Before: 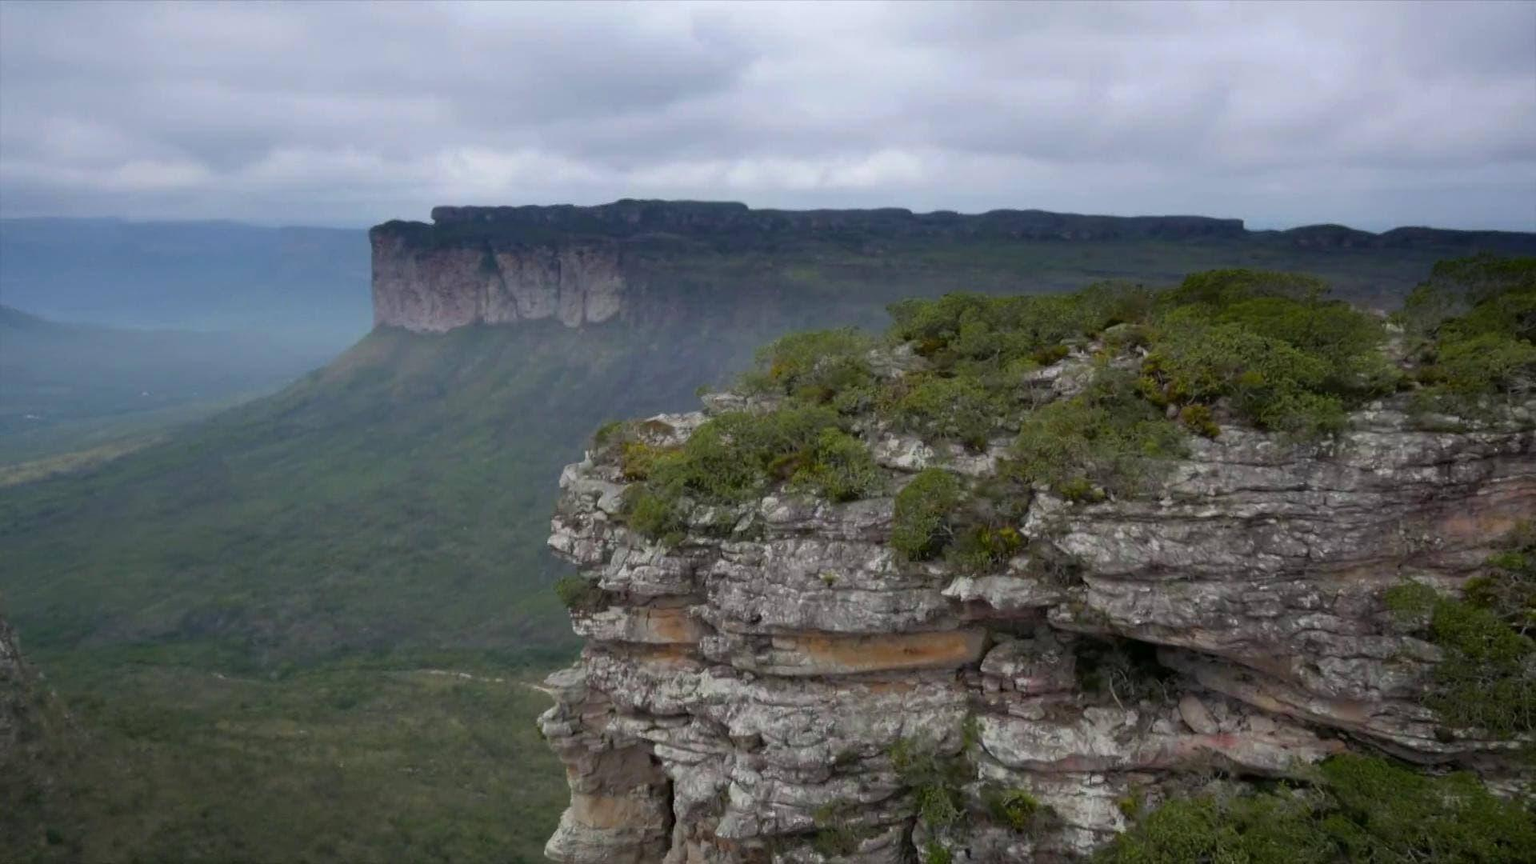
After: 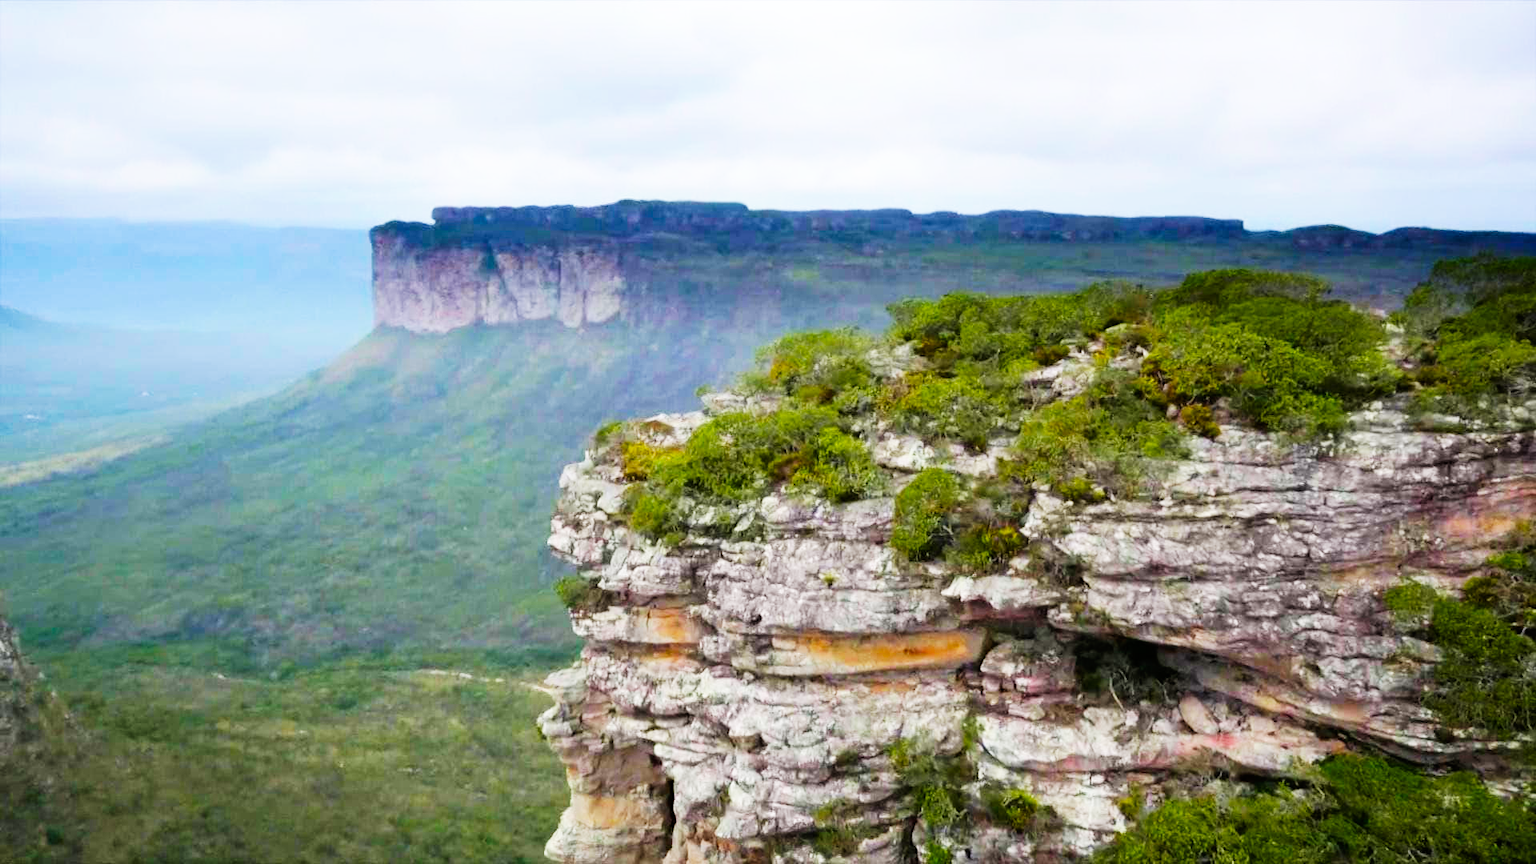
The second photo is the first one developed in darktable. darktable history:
base curve: curves: ch0 [(0, 0) (0.007, 0.004) (0.027, 0.03) (0.046, 0.07) (0.207, 0.54) (0.442, 0.872) (0.673, 0.972) (1, 1)], preserve colors none
color balance rgb: perceptual saturation grading › global saturation 25%, perceptual brilliance grading › mid-tones 10%, perceptual brilliance grading › shadows 15%, global vibrance 20%
